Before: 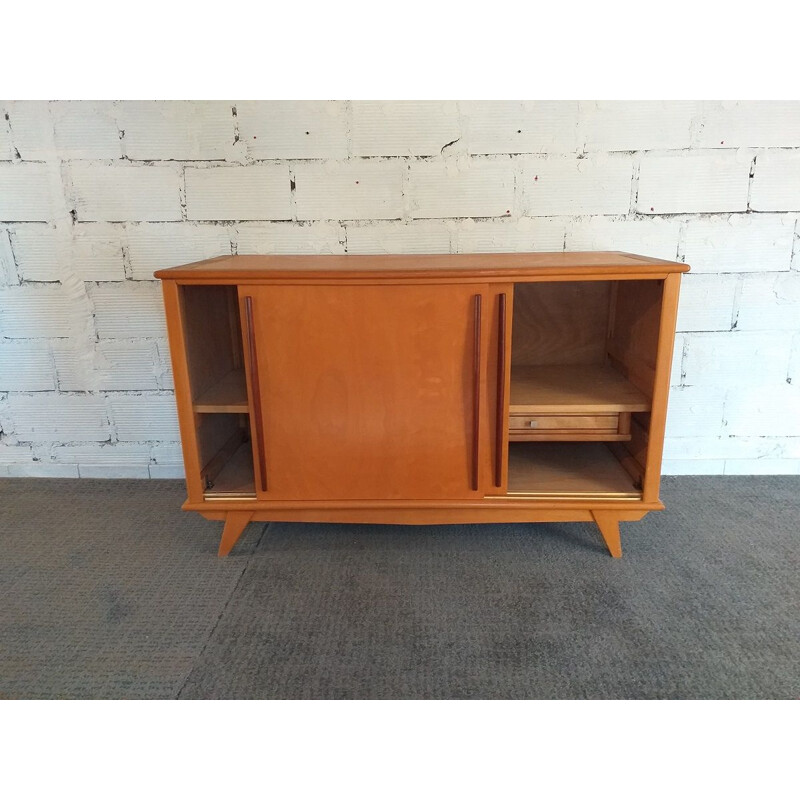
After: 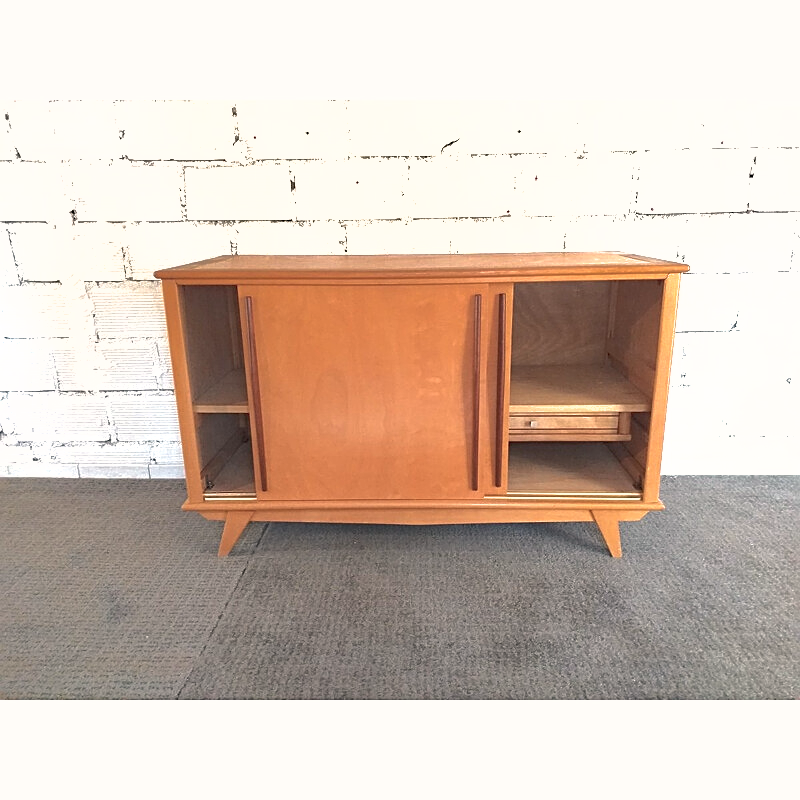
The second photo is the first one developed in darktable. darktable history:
exposure: black level correction 0, exposure 1.2 EV, compensate highlight preservation false
sharpen: on, module defaults
color correction: highlights a* 5.53, highlights b* 5.23, saturation 0.666
shadows and highlights: on, module defaults
